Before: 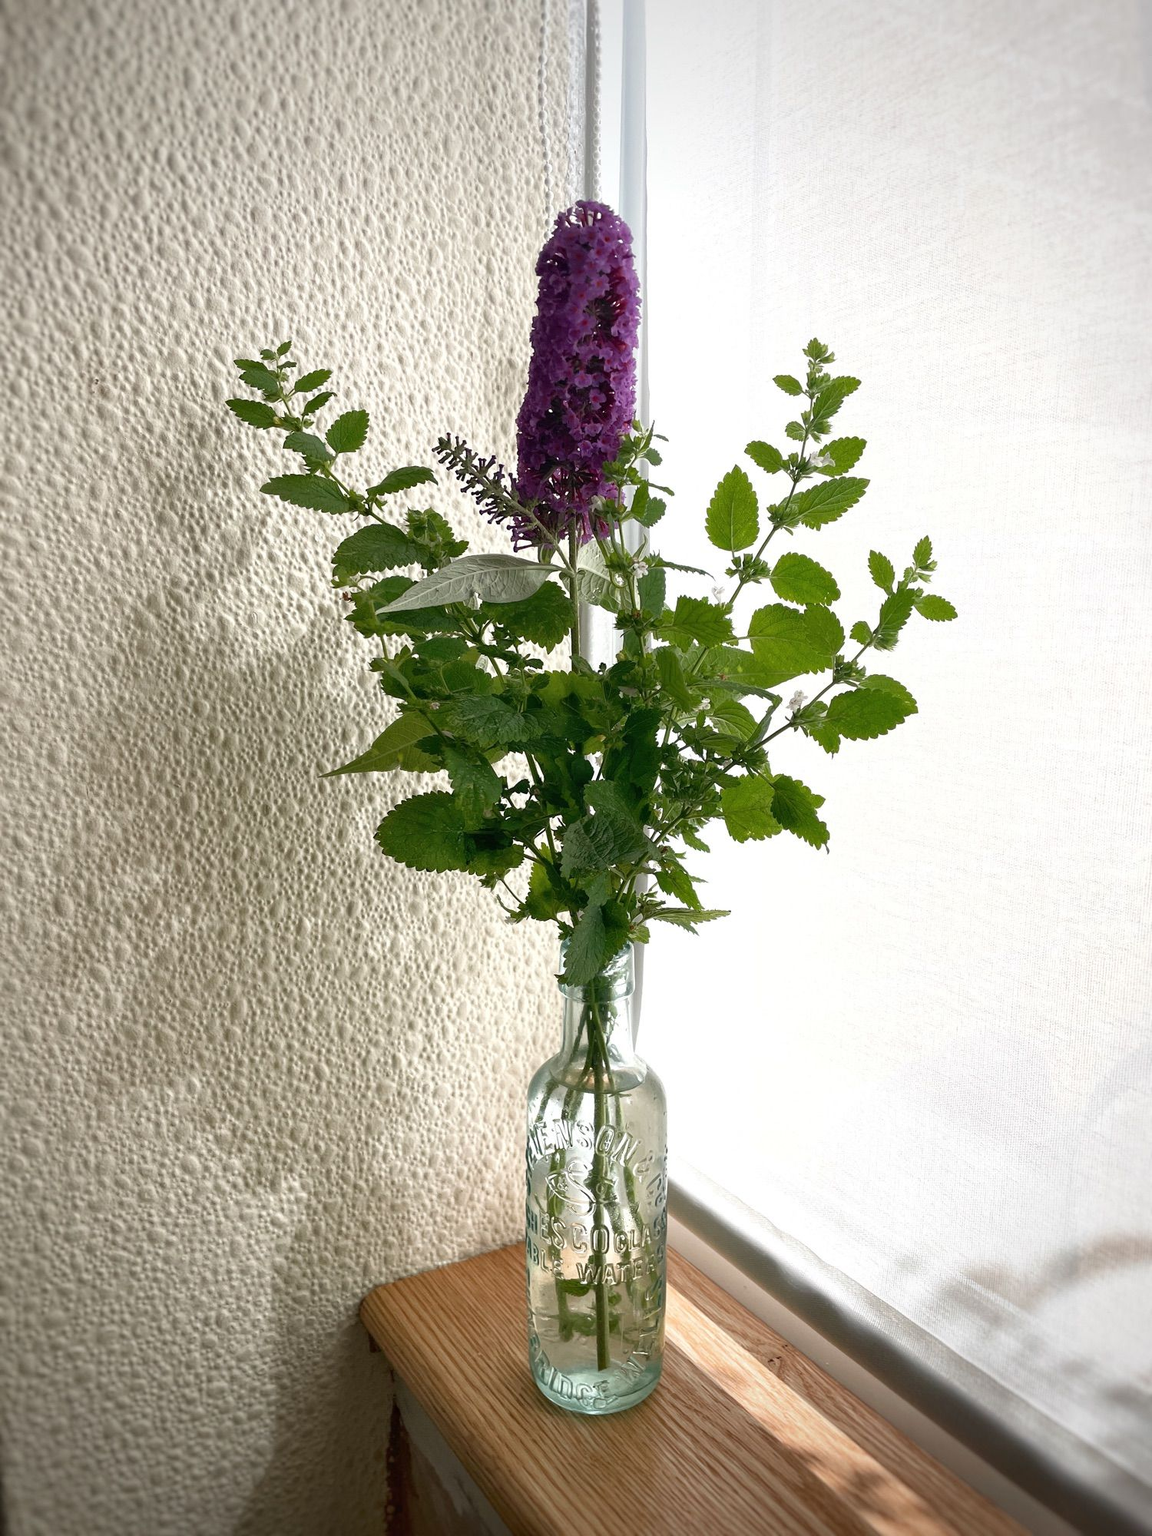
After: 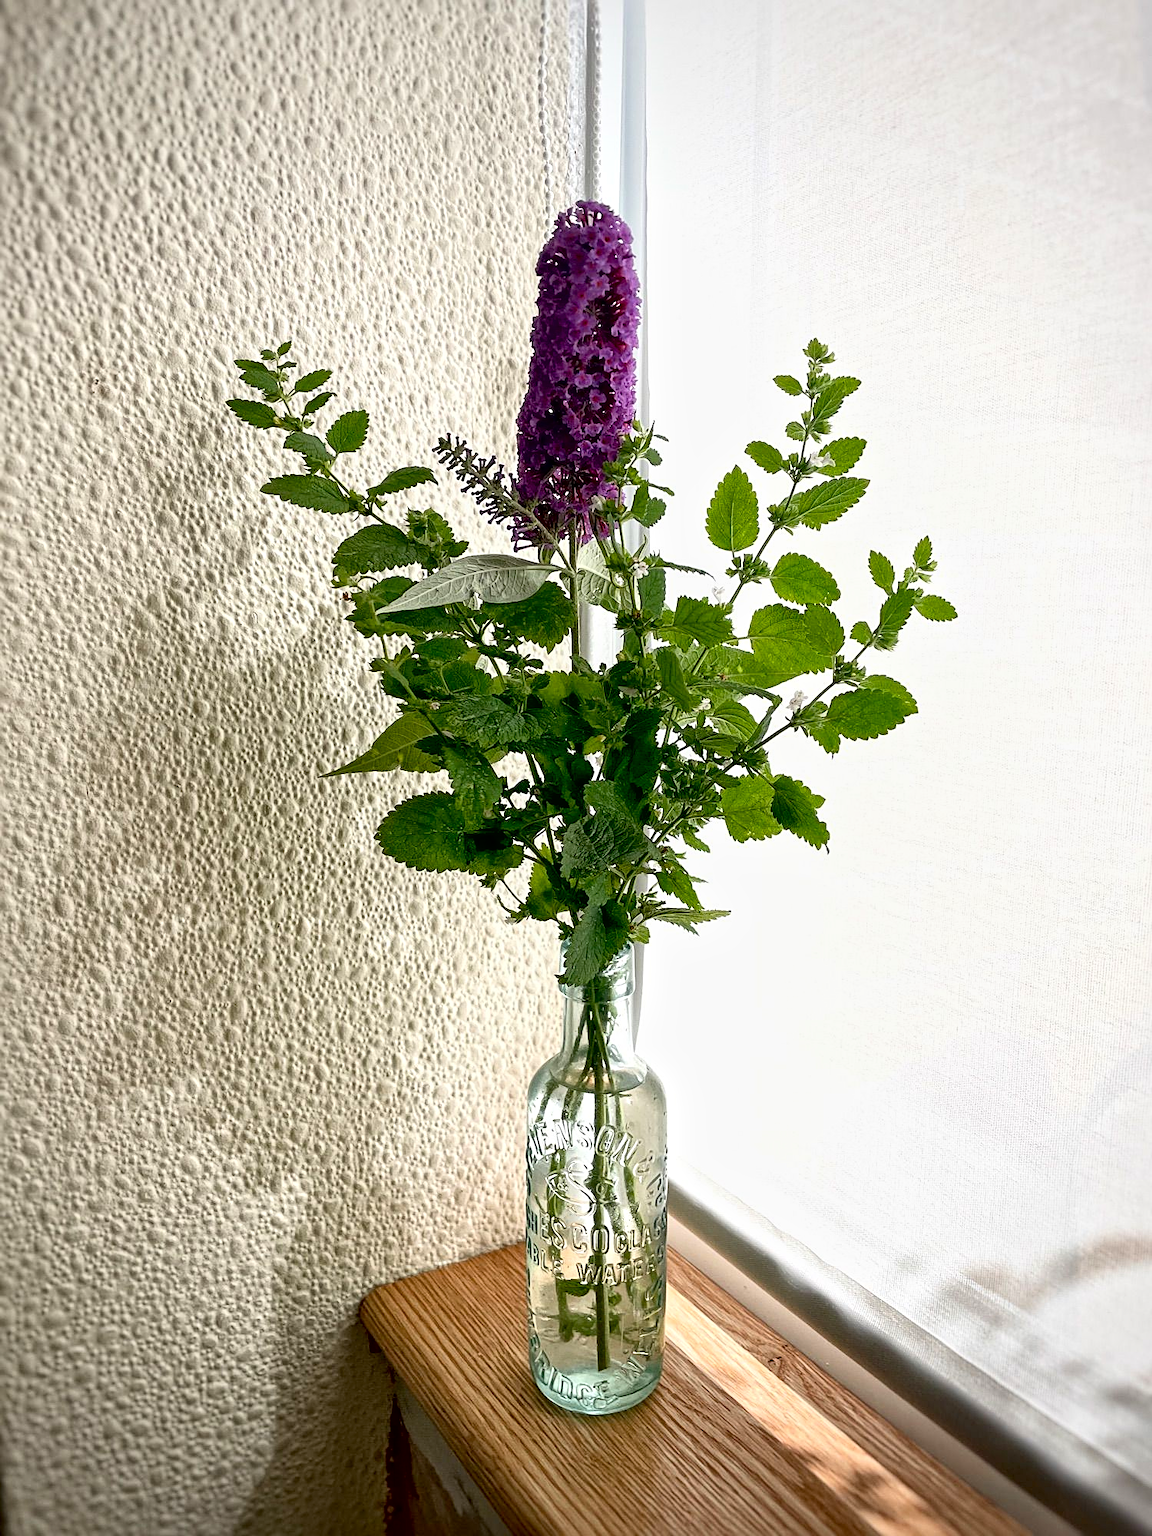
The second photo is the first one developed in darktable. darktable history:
sharpen: on, module defaults
local contrast: mode bilateral grid, contrast 20, coarseness 20, detail 150%, midtone range 0.2
contrast brightness saturation: contrast 0.198, brightness 0.156, saturation 0.224
exposure: black level correction 0.009, exposure -0.165 EV, compensate highlight preservation false
